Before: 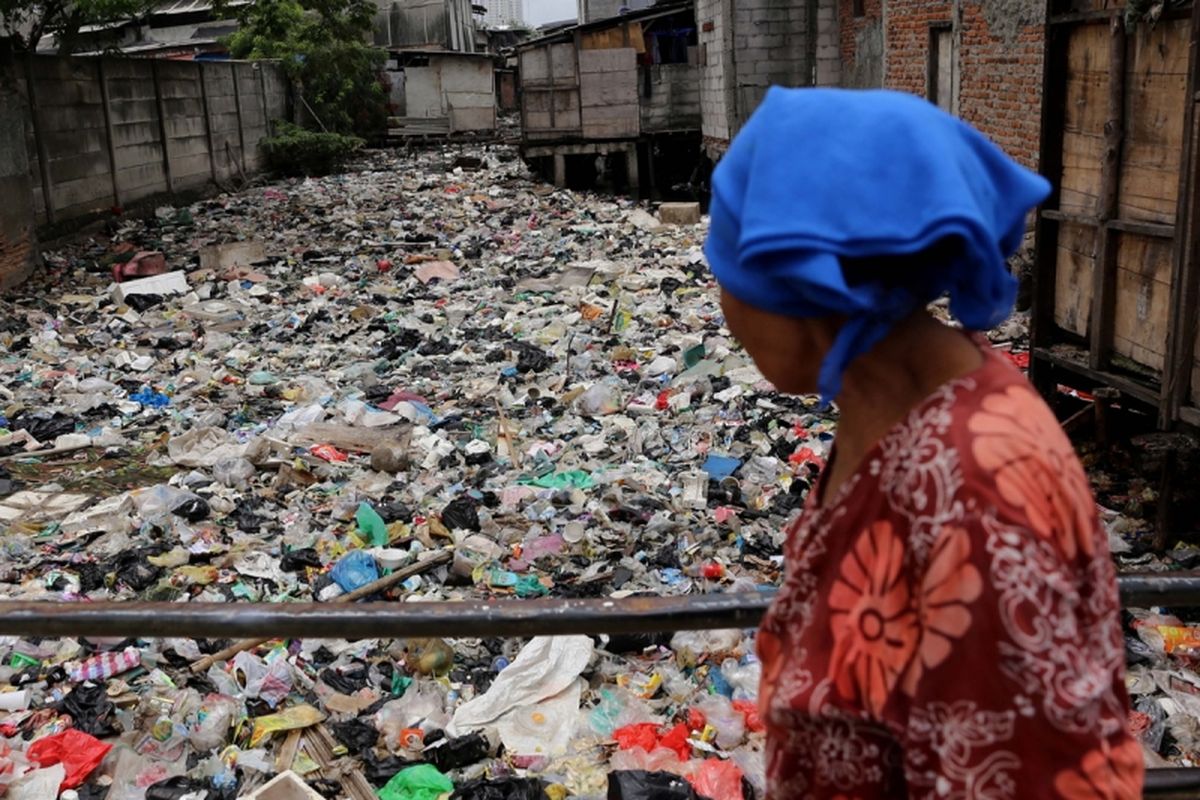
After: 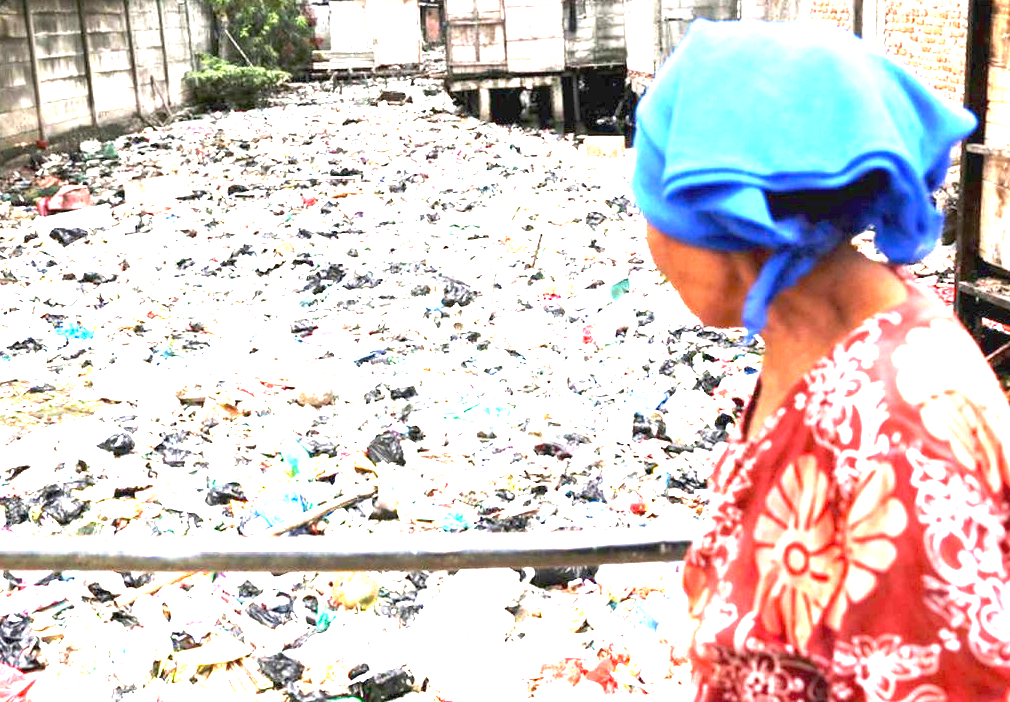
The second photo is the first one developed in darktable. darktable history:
crop: left 6.255%, top 8.299%, right 9.544%, bottom 3.9%
exposure: black level correction 0, exposure 4.04 EV, compensate highlight preservation false
